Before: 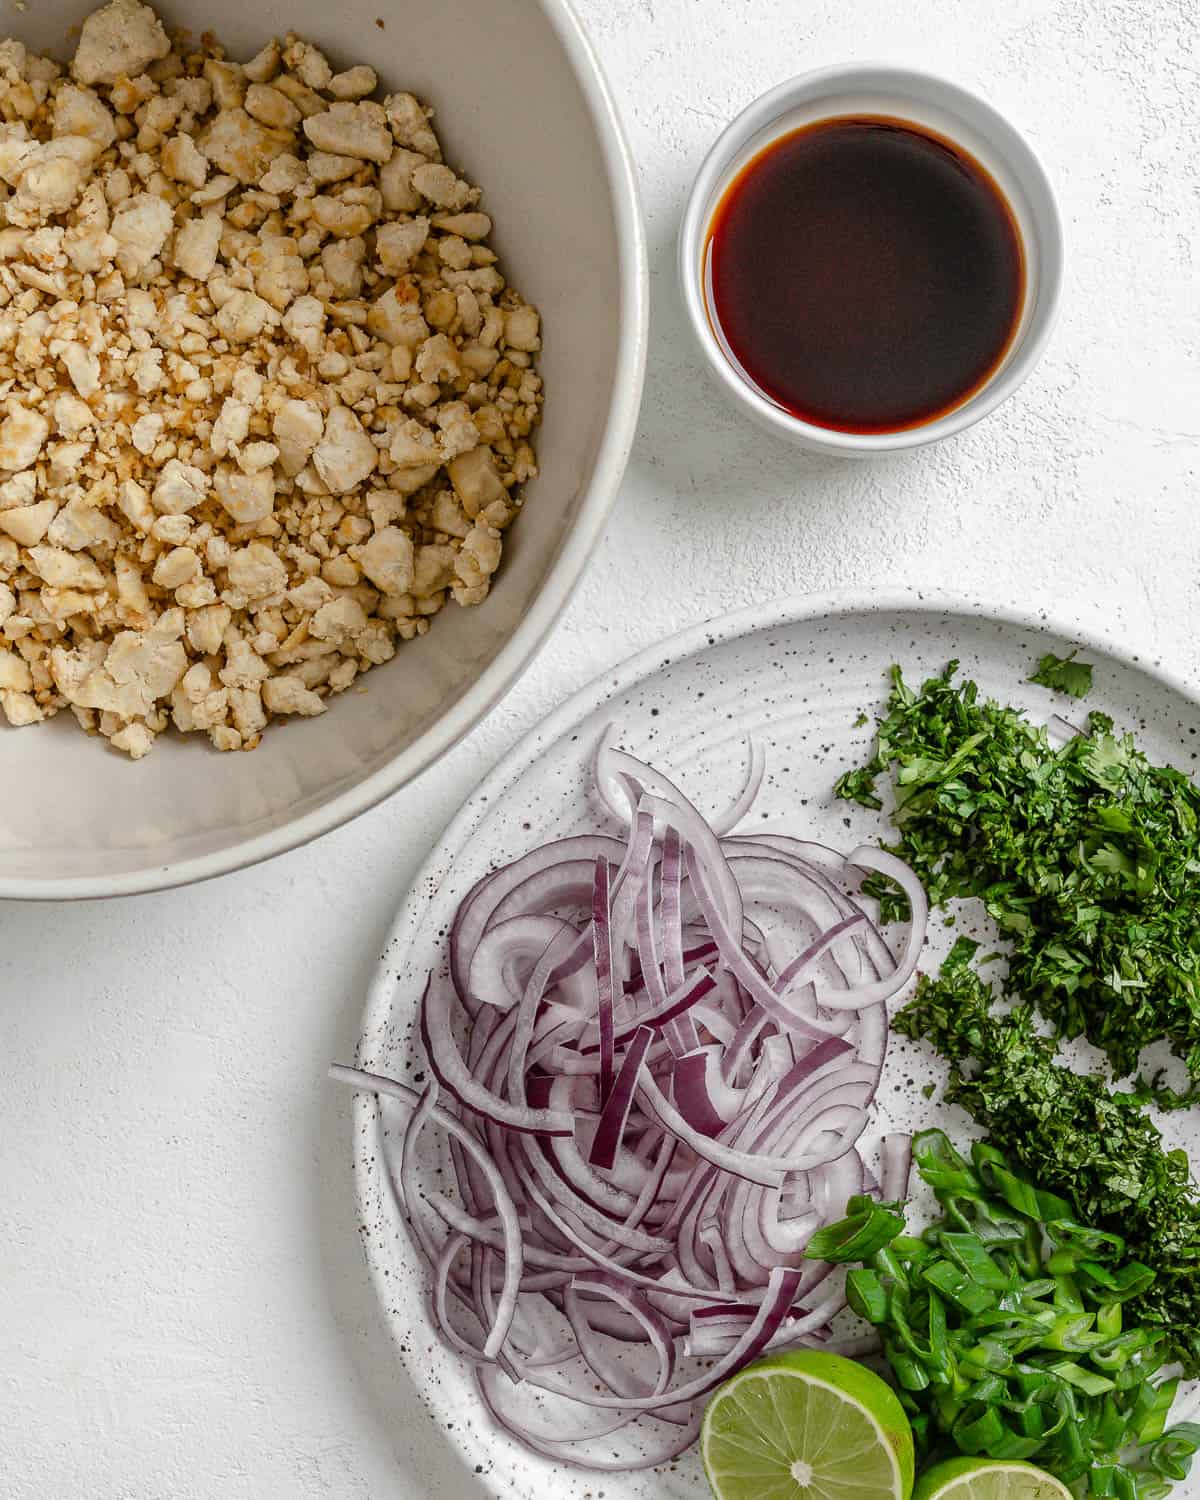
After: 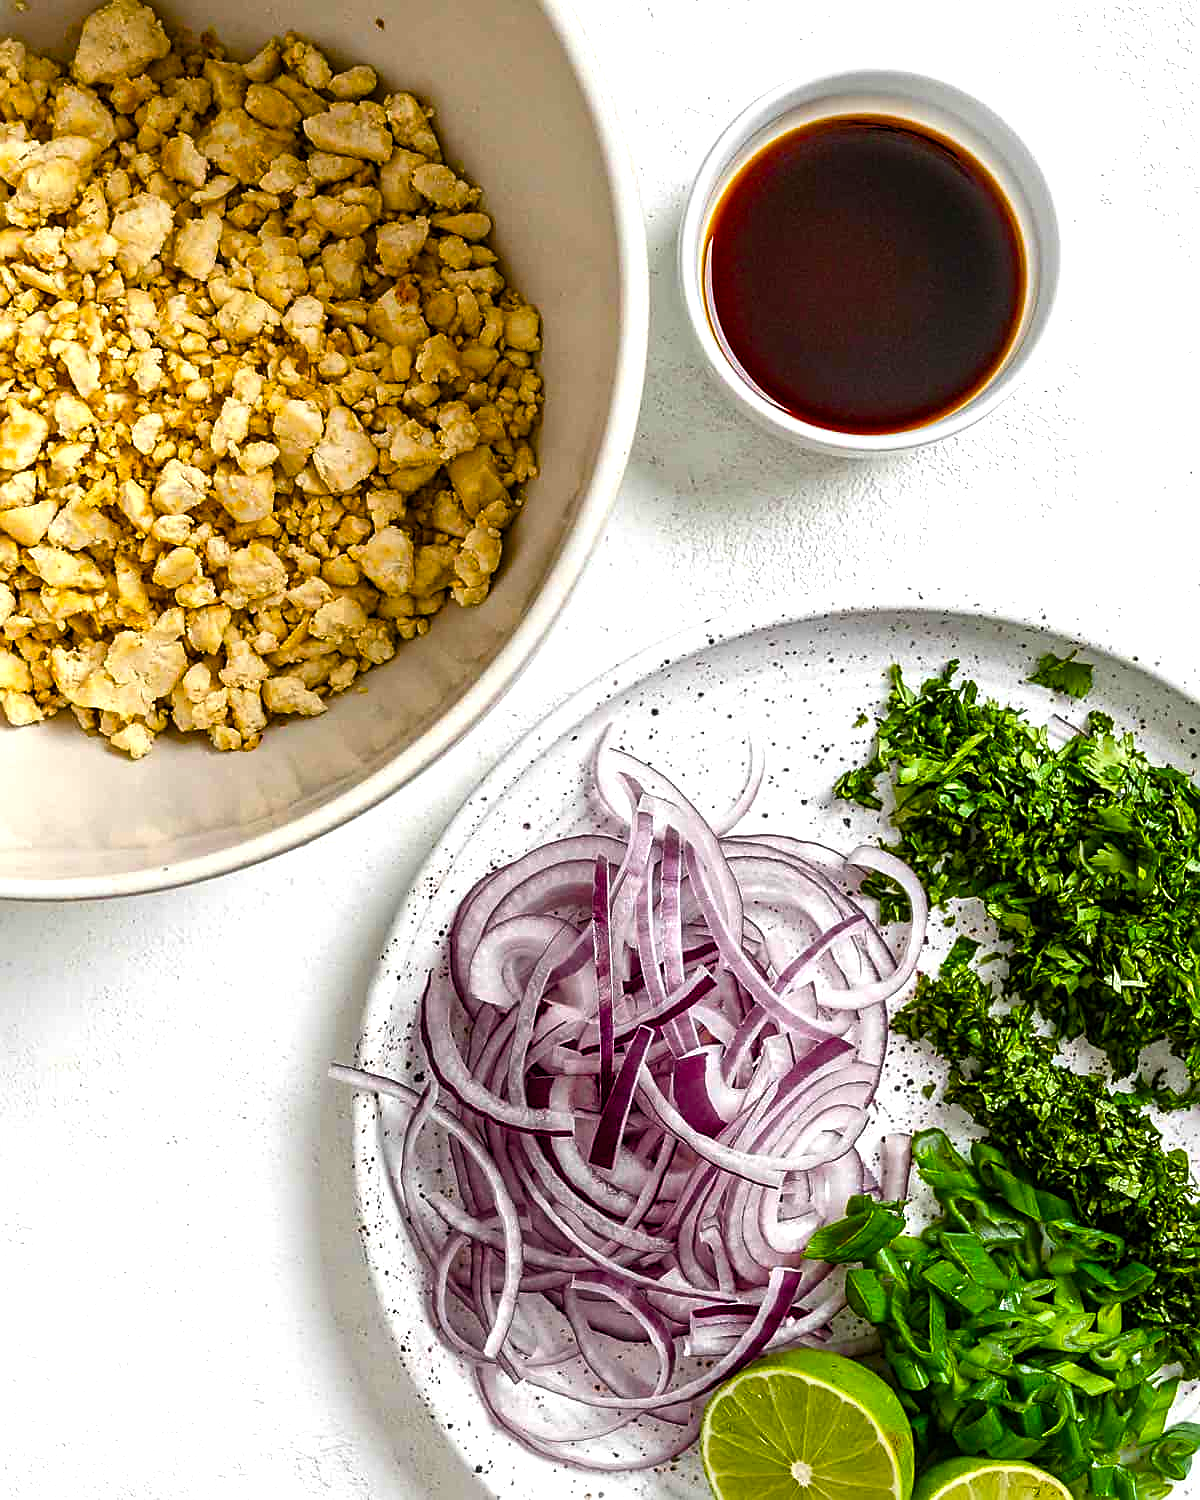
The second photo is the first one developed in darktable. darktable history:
sharpen: on, module defaults
color balance rgb: linear chroma grading › global chroma 9%, perceptual saturation grading › global saturation 36%, perceptual saturation grading › shadows 35%, perceptual brilliance grading › global brilliance 21.21%, perceptual brilliance grading › shadows -35%, global vibrance 21.21%
